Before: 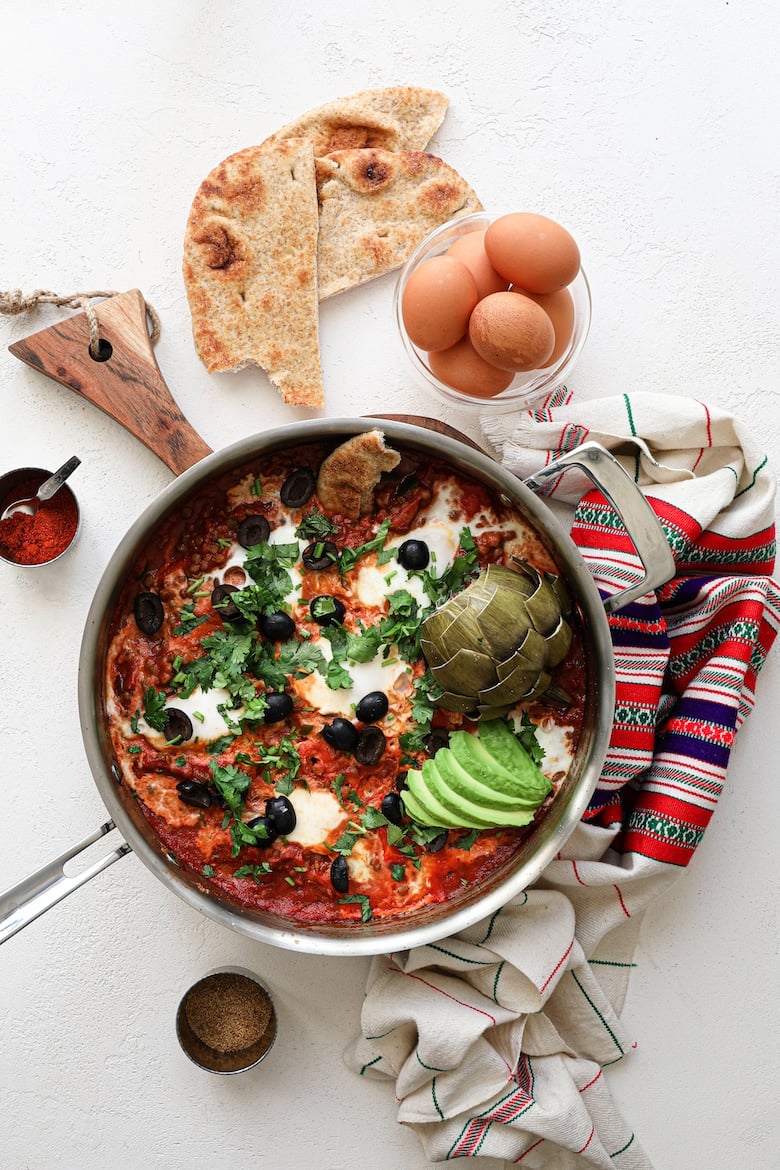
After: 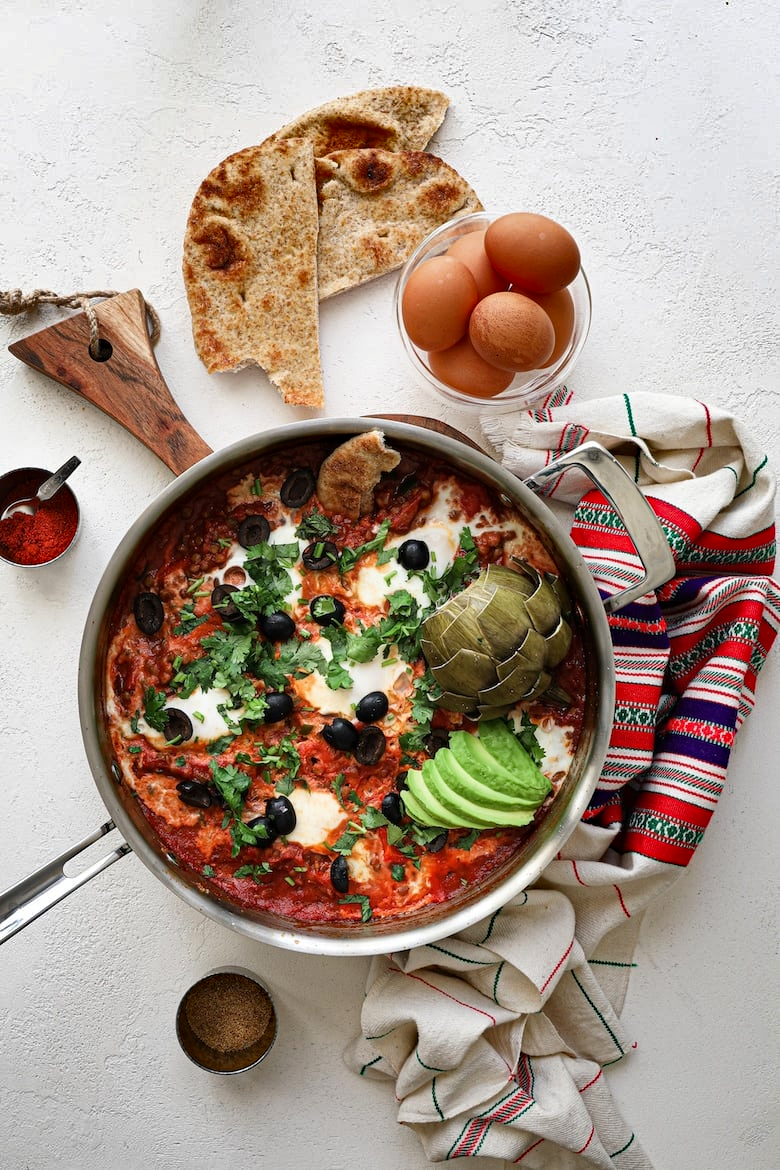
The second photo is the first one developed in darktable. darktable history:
haze removal: compatibility mode true, adaptive false
shadows and highlights: shadows 74.99, highlights -60.92, soften with gaussian
